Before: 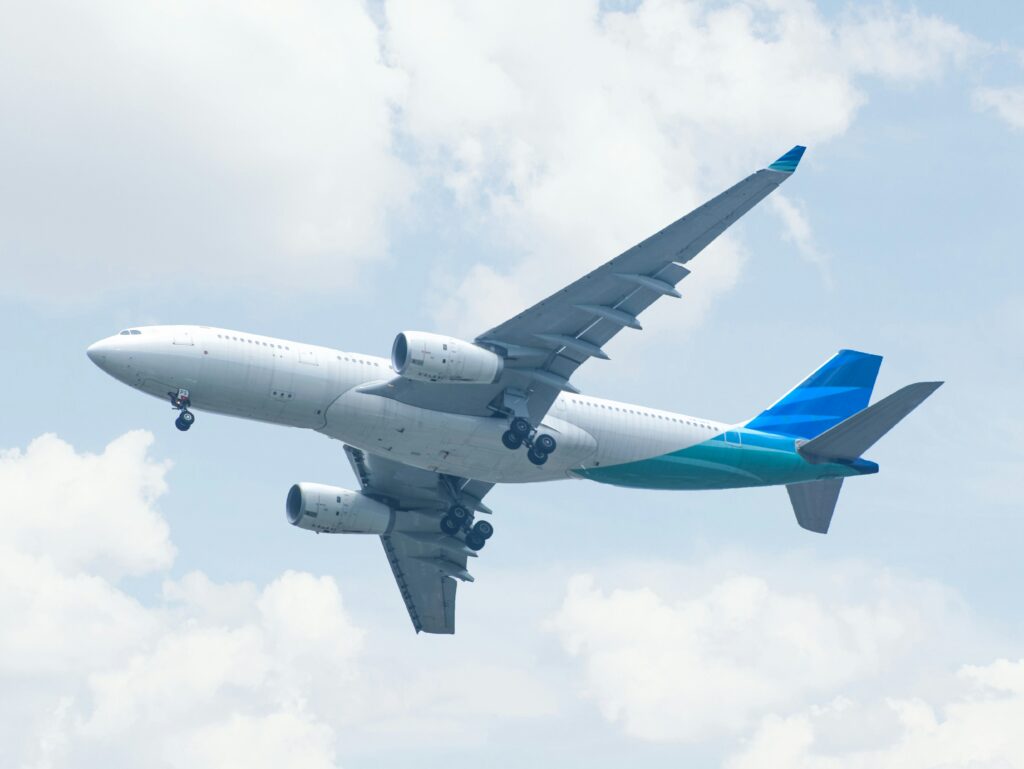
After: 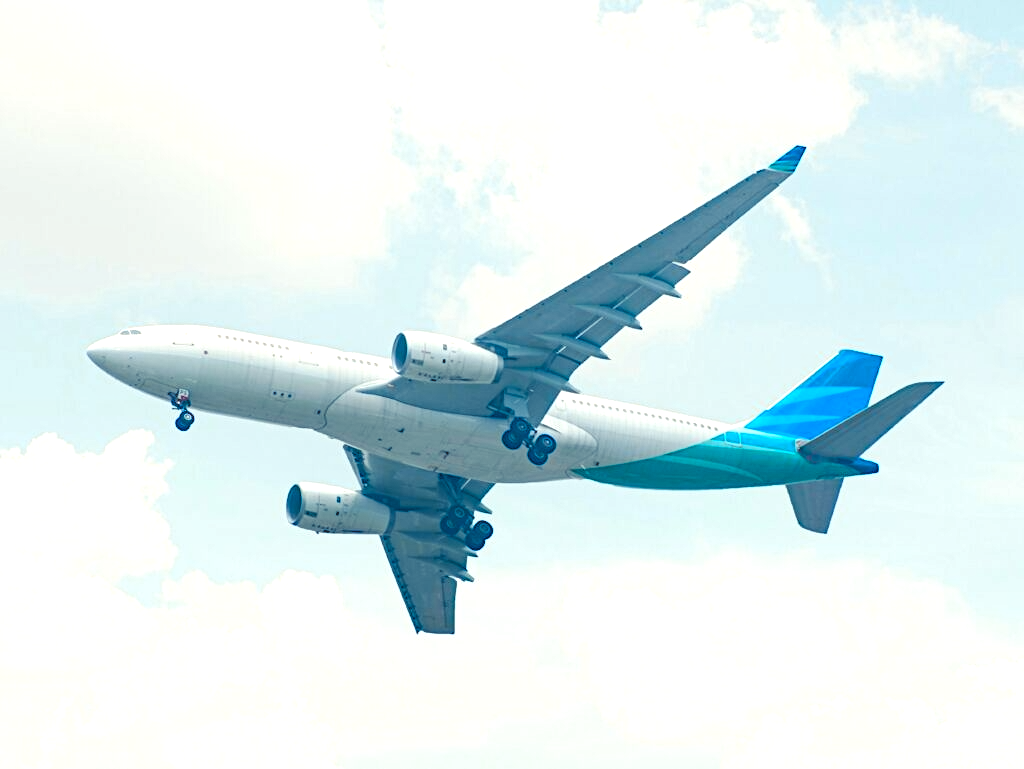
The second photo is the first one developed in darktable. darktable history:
contrast equalizer "negative clarity": octaves 7, y [[0.6 ×6], [0.55 ×6], [0 ×6], [0 ×6], [0 ×6]], mix -0.3
diffuse or sharpen "_builtin_sharpen demosaicing | AA filter": edge sensitivity 1, 1st order anisotropy 100%, 2nd order anisotropy 100%, 3rd order anisotropy 100%, 4th order anisotropy 100%, 1st order speed -25%, 2nd order speed -25%, 3rd order speed -25%, 4th order speed -25%
diffuse or sharpen "bloom 20%": radius span 32, 1st order speed 50%, 2nd order speed 50%, 3rd order speed 50%, 4th order speed 50% | blend: blend mode normal, opacity 20%; mask: uniform (no mask)
tone equalizer "_builtin_contrast tone curve | soft": -8 EV -0.417 EV, -7 EV -0.389 EV, -6 EV -0.333 EV, -5 EV -0.222 EV, -3 EV 0.222 EV, -2 EV 0.333 EV, -1 EV 0.389 EV, +0 EV 0.417 EV, edges refinement/feathering 500, mask exposure compensation -1.57 EV, preserve details no
rgb primaries "creative | pacific": red hue -0.042, red purity 1.1, green hue 0.047, green purity 1.12, blue hue -0.089, blue purity 0.88
color equalizer "creative | pacific": saturation › orange 1.03, saturation › yellow 0.883, saturation › green 0.883, saturation › blue 1.08, saturation › magenta 1.05, hue › orange -4.88, hue › green 8.78, brightness › red 1.06, brightness › orange 1.08, brightness › yellow 0.916, brightness › green 0.916, brightness › cyan 1.04, brightness › blue 1.12, brightness › magenta 1.07
color balance rgb "creative | pacific": shadows lift › chroma 3%, shadows lift › hue 280.8°, power › hue 330°, highlights gain › chroma 3%, highlights gain › hue 75.6°, global offset › luminance 0.7%, perceptual saturation grading › global saturation 20%, perceptual saturation grading › highlights -25%, perceptual saturation grading › shadows 50%, global vibrance 20.33%
